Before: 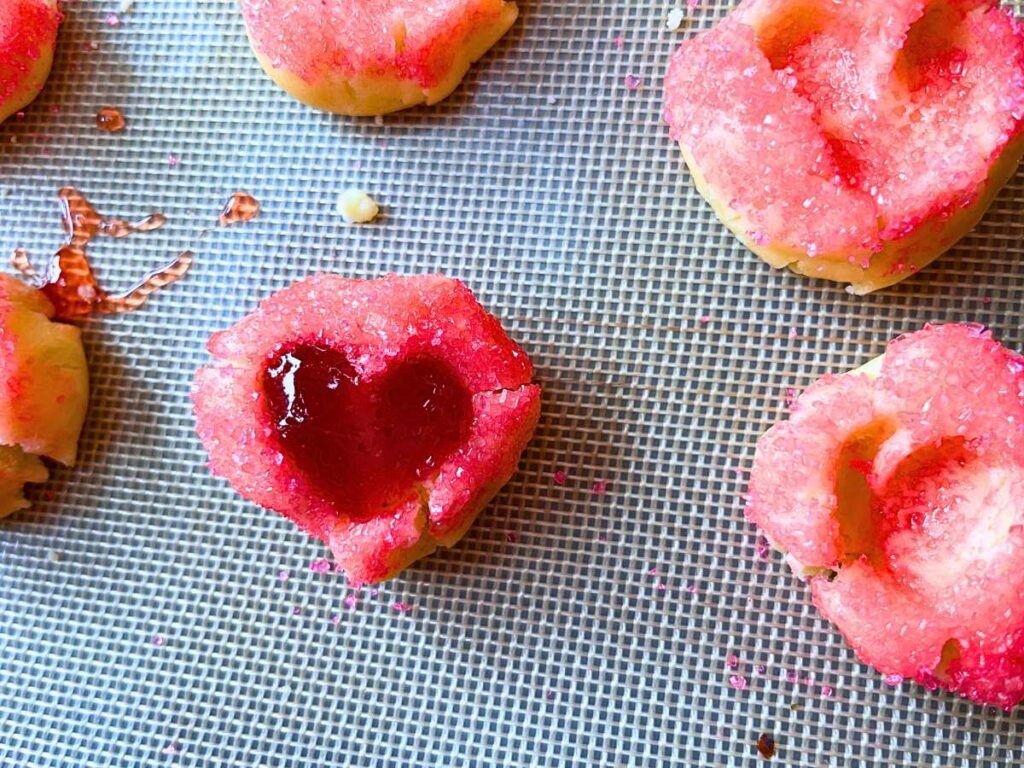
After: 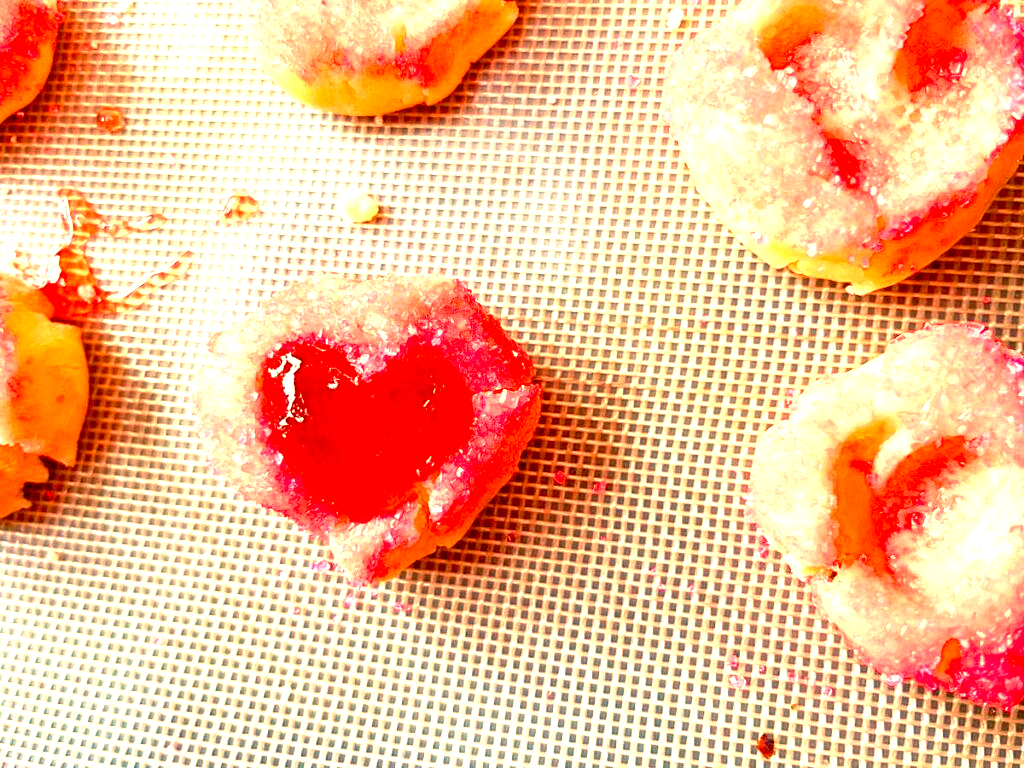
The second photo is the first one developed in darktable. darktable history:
exposure: black level correction 0.009, exposure 1.425 EV, compensate highlight preservation false
white balance: red 1.467, blue 0.684
